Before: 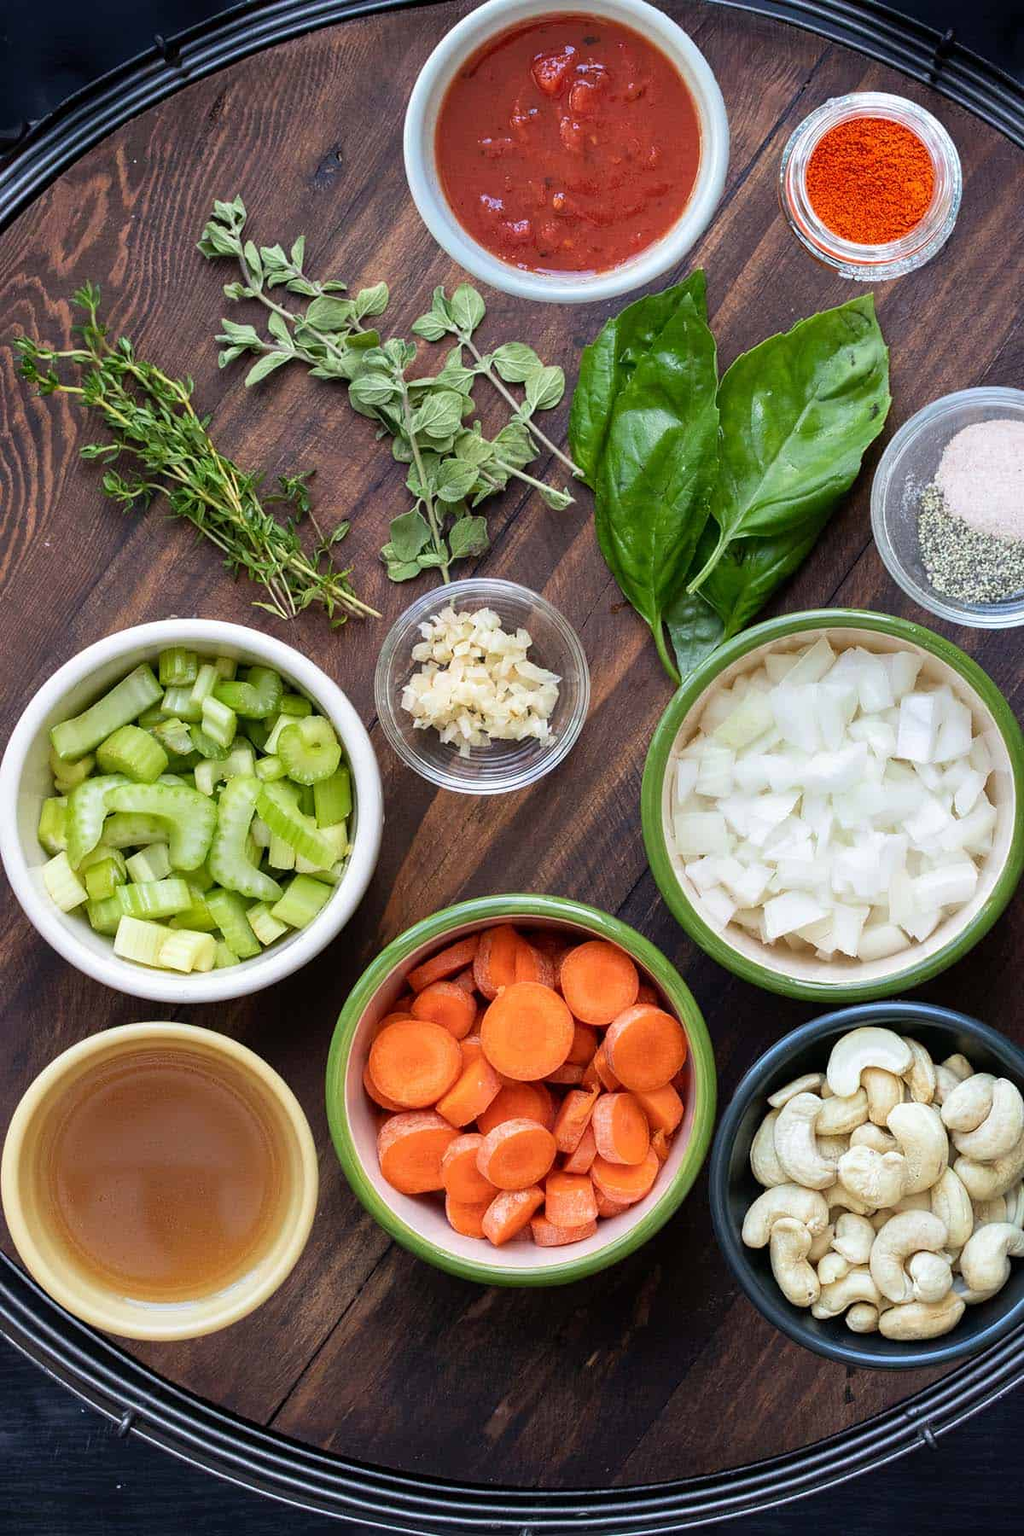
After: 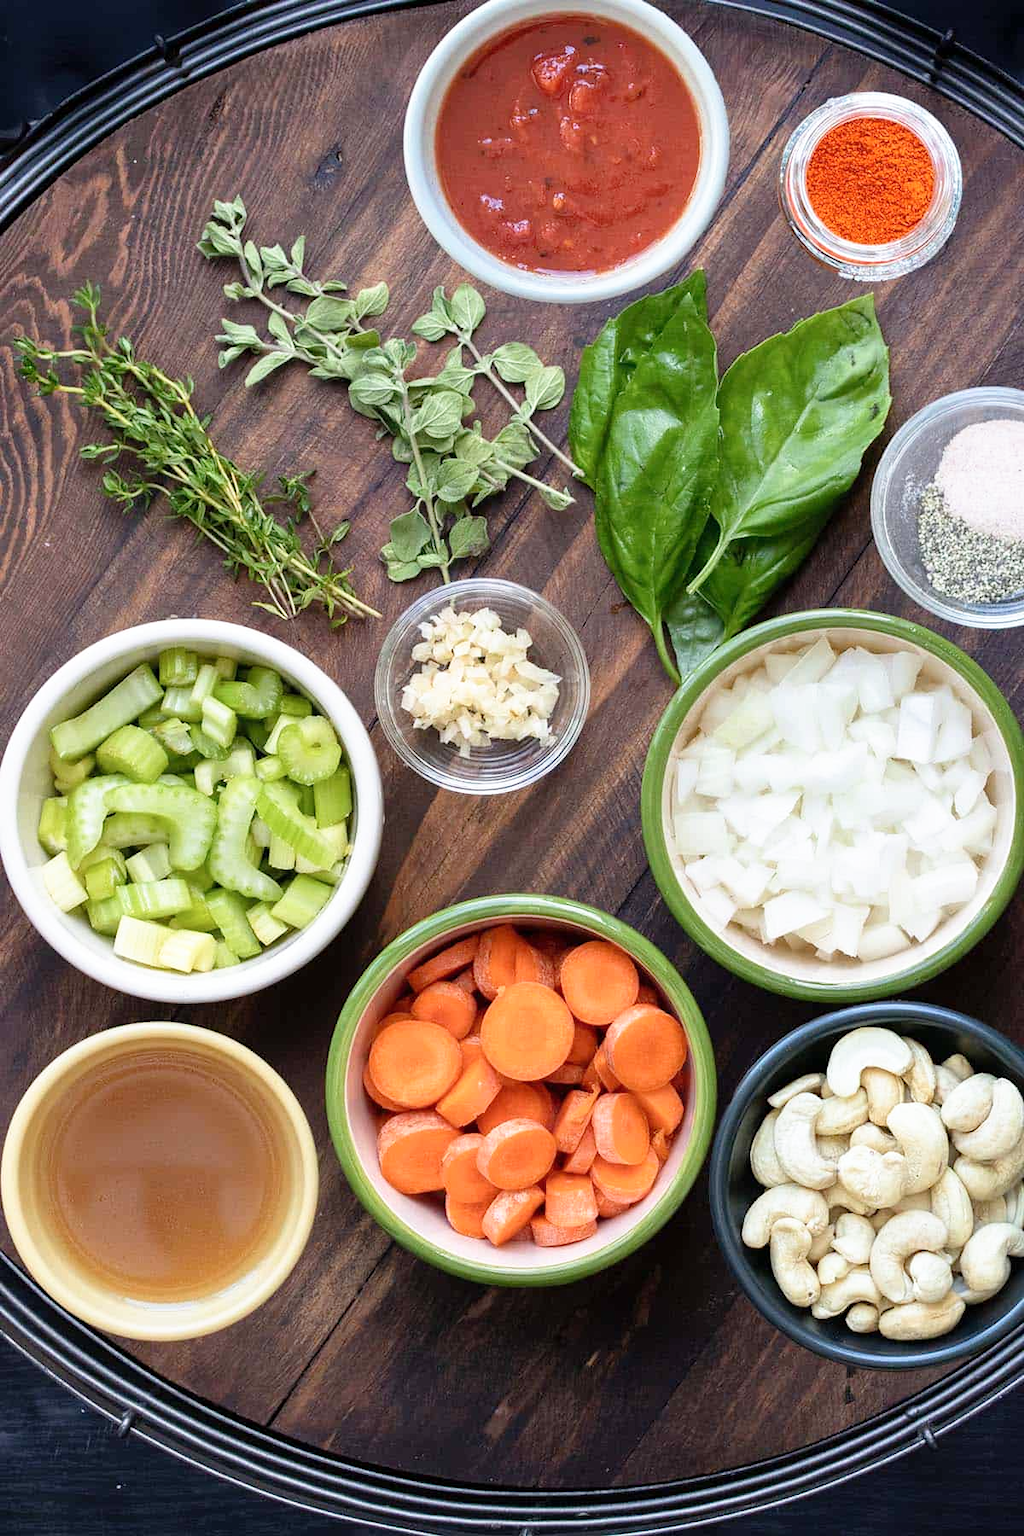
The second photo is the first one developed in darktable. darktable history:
tone curve: curves: ch0 [(0, 0) (0.389, 0.458) (0.745, 0.82) (0.849, 0.917) (0.919, 0.969) (1, 1)]; ch1 [(0, 0) (0.437, 0.404) (0.5, 0.5) (0.529, 0.55) (0.58, 0.6) (0.616, 0.649) (1, 1)]; ch2 [(0, 0) (0.442, 0.428) (0.5, 0.5) (0.525, 0.543) (0.585, 0.62) (1, 1)], preserve colors none
contrast brightness saturation: saturation -0.069
exposure: exposure 0.021 EV, compensate highlight preservation false
